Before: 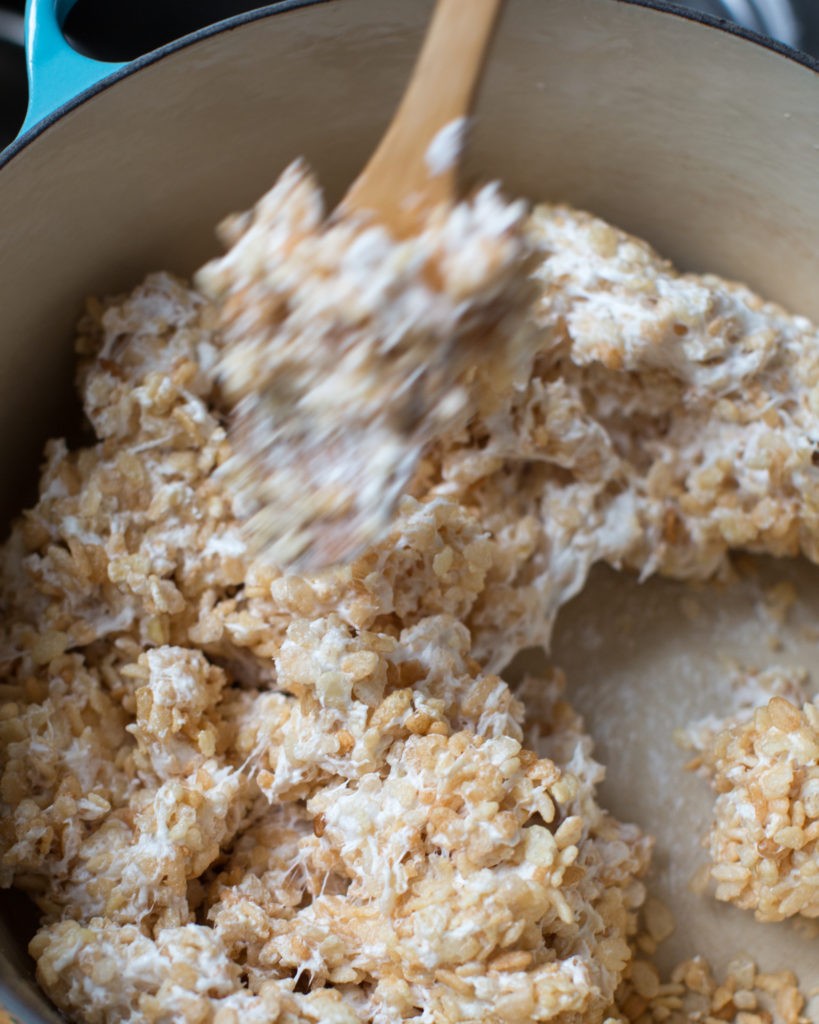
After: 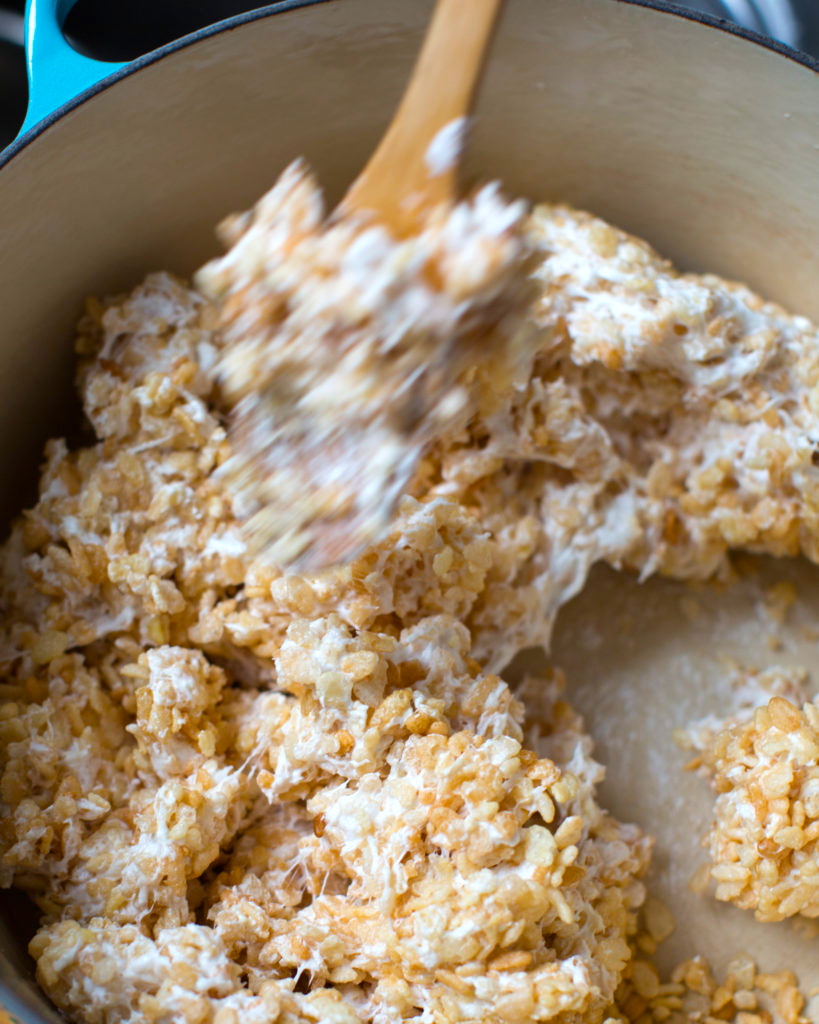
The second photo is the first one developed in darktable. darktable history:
color balance rgb: perceptual saturation grading › global saturation 25%, global vibrance 20%
exposure: exposure 0.2 EV, compensate highlight preservation false
